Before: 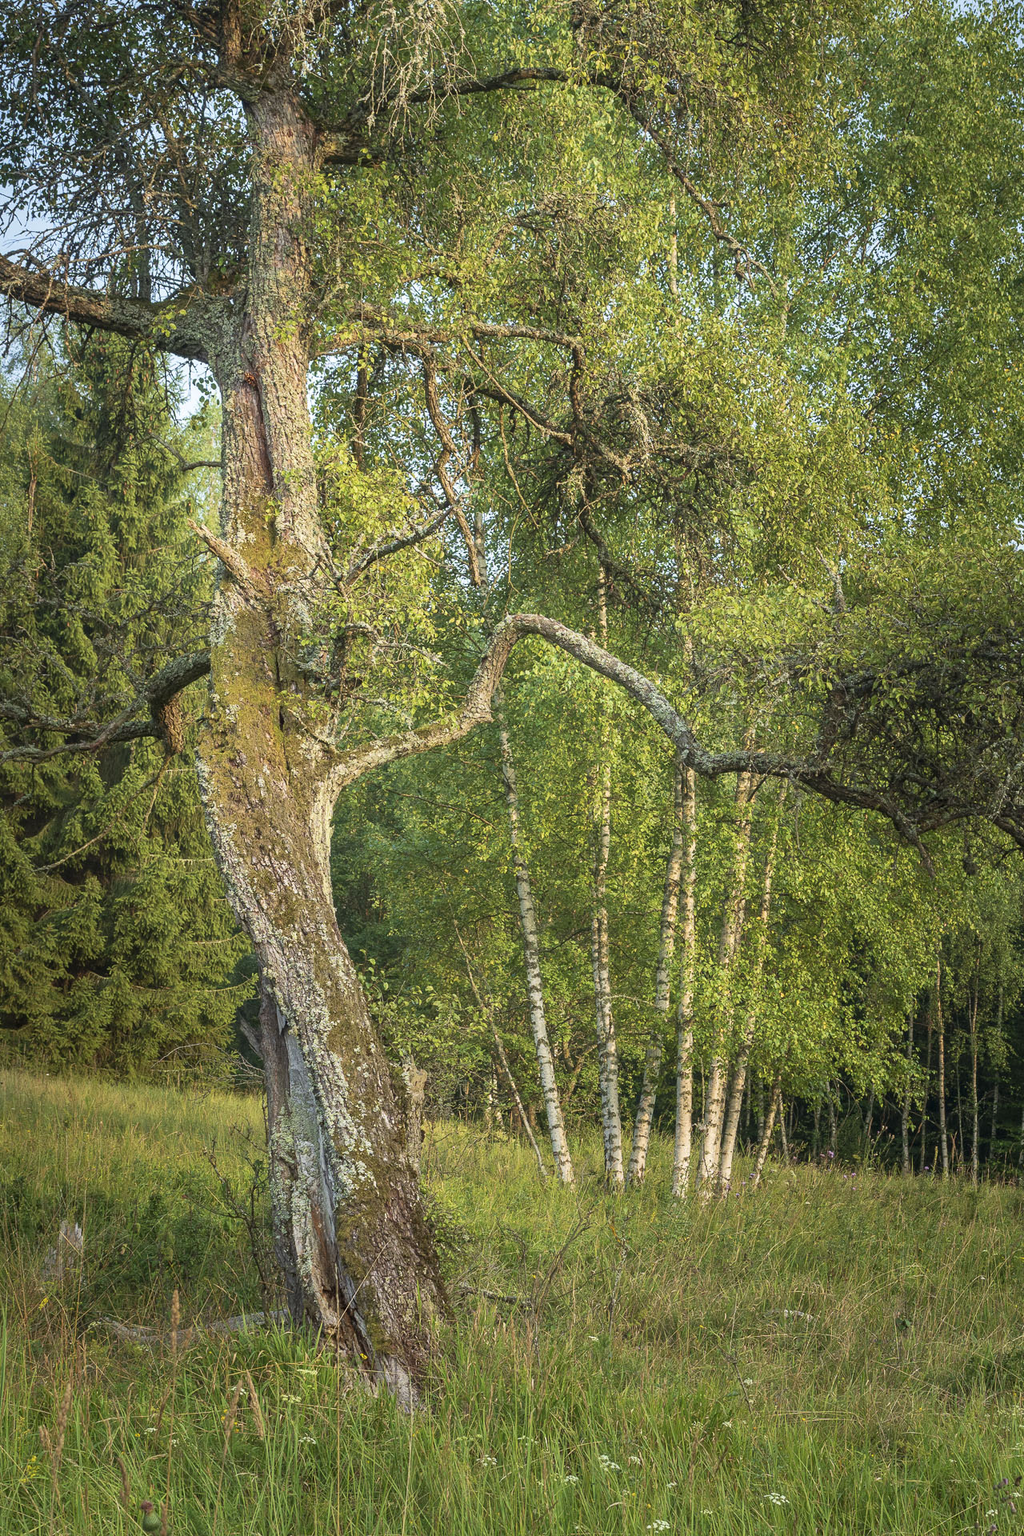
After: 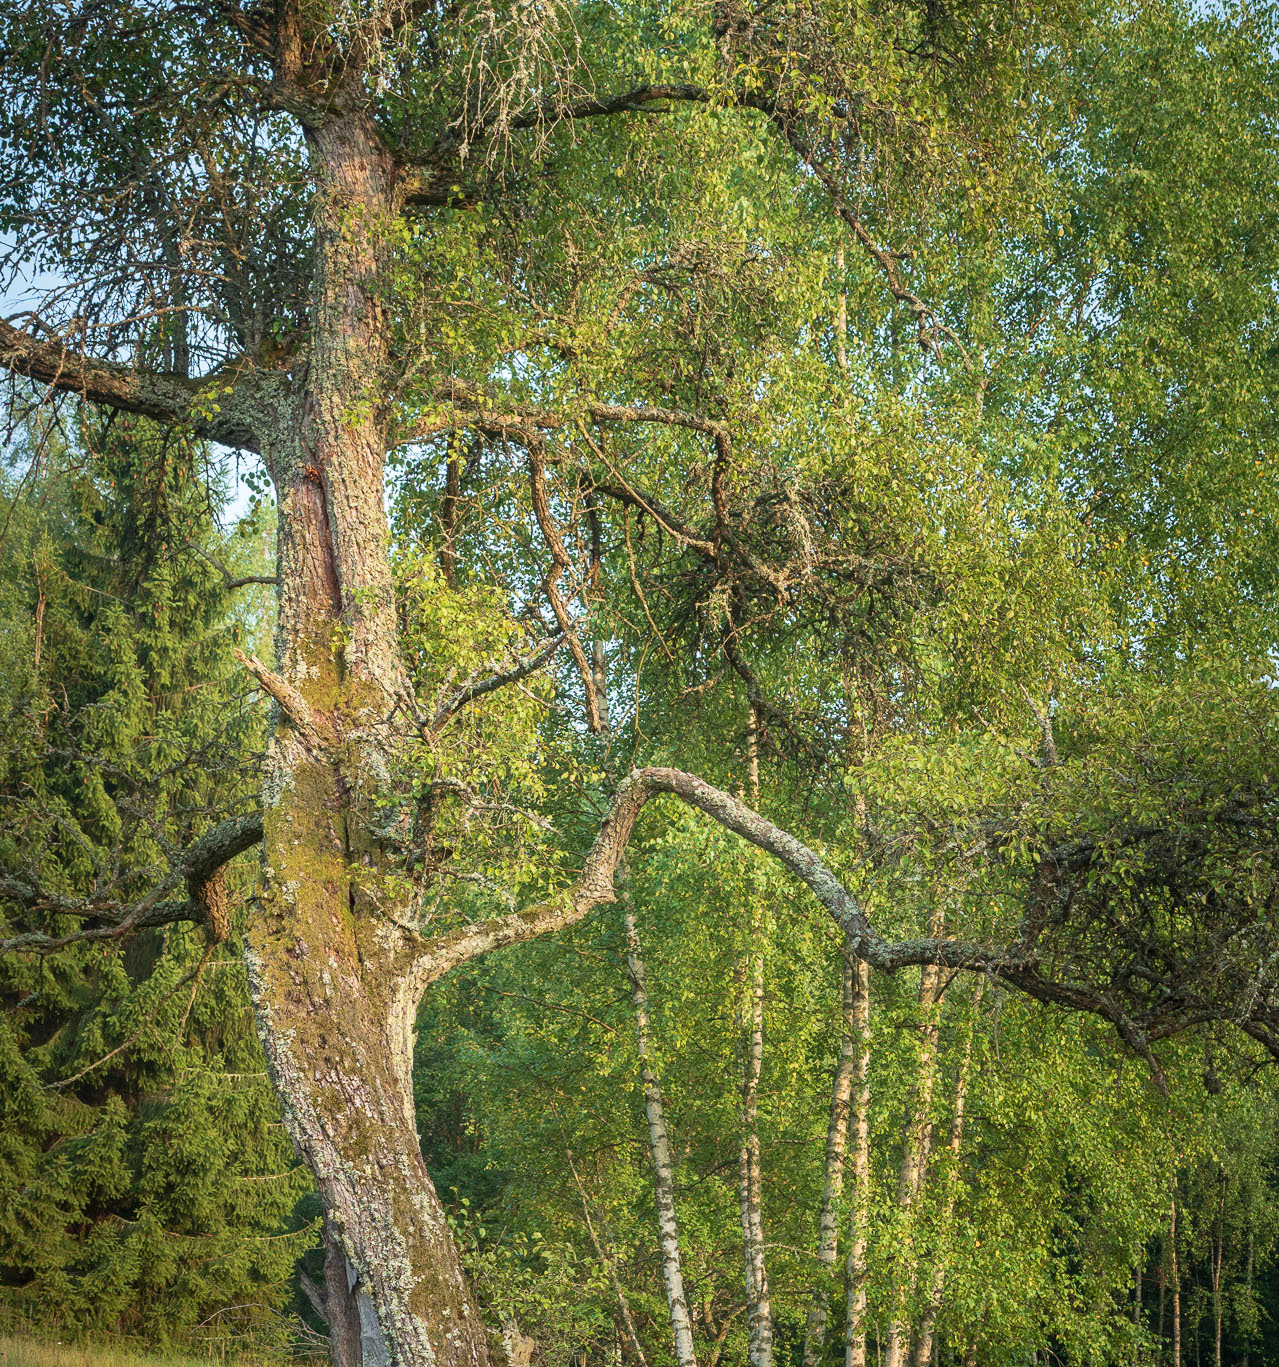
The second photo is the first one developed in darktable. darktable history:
crop: right 0.001%, bottom 28.786%
